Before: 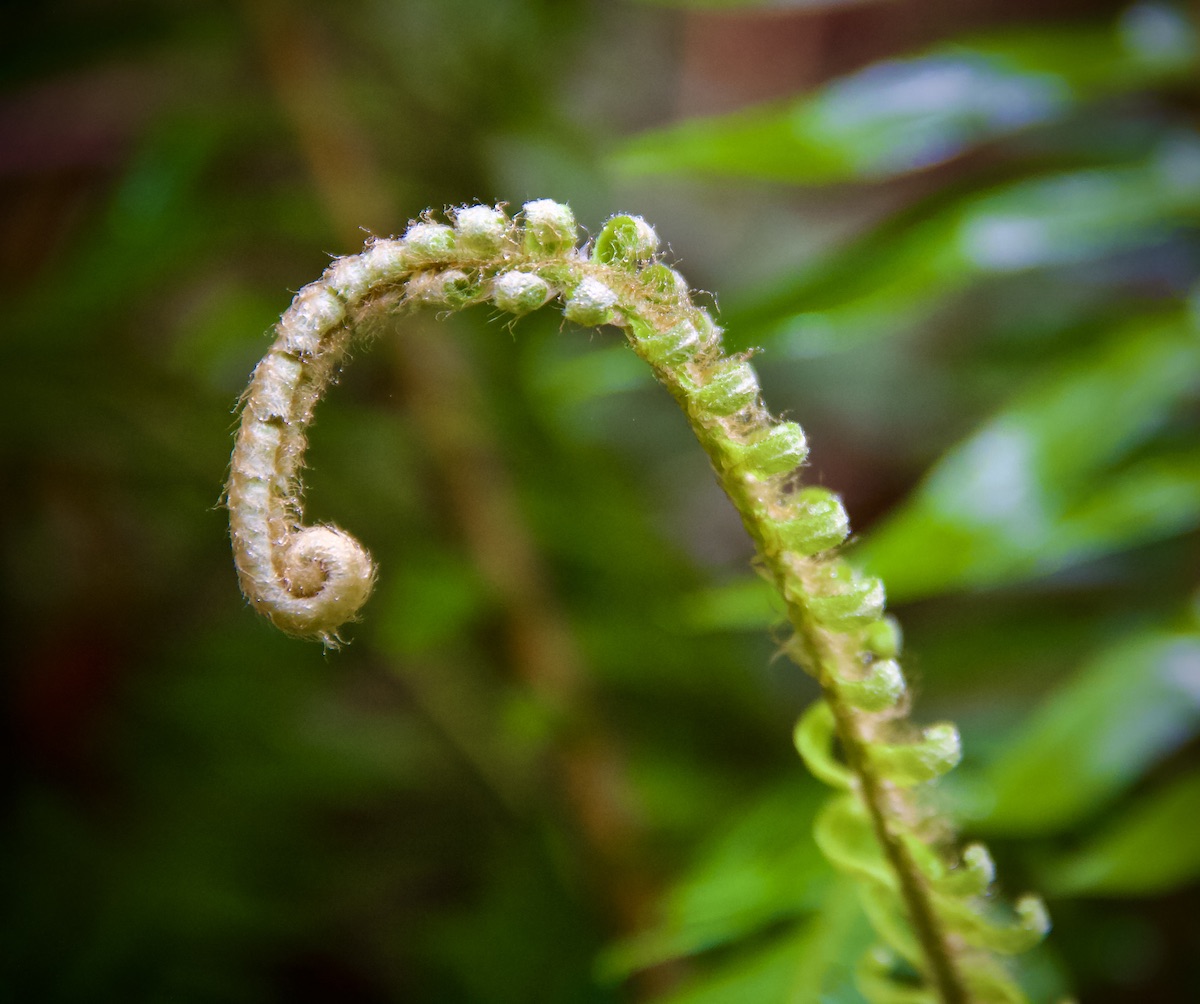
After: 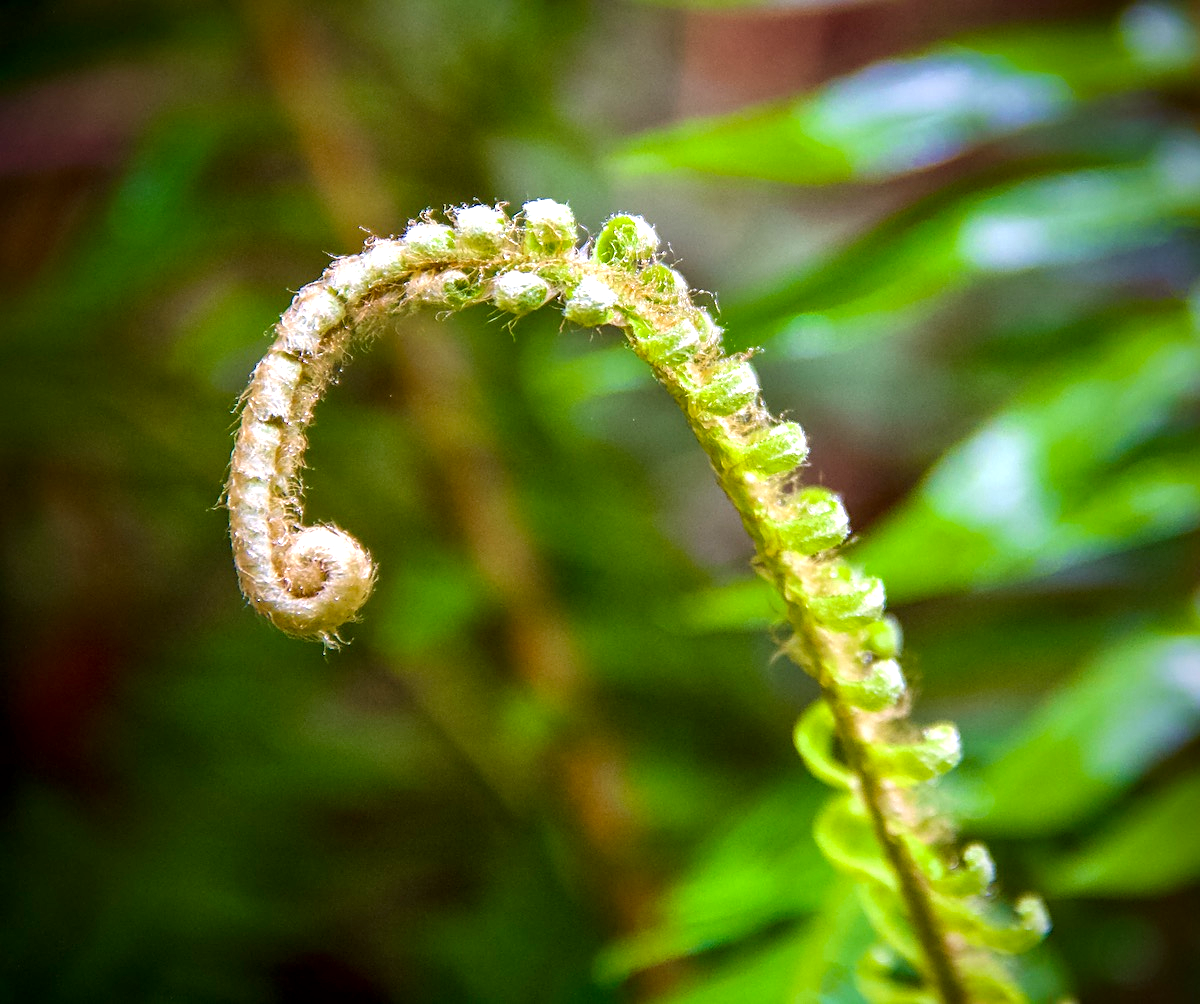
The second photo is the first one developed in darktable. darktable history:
sharpen: on, module defaults
local contrast: on, module defaults
exposure: exposure 0.601 EV, compensate highlight preservation false
